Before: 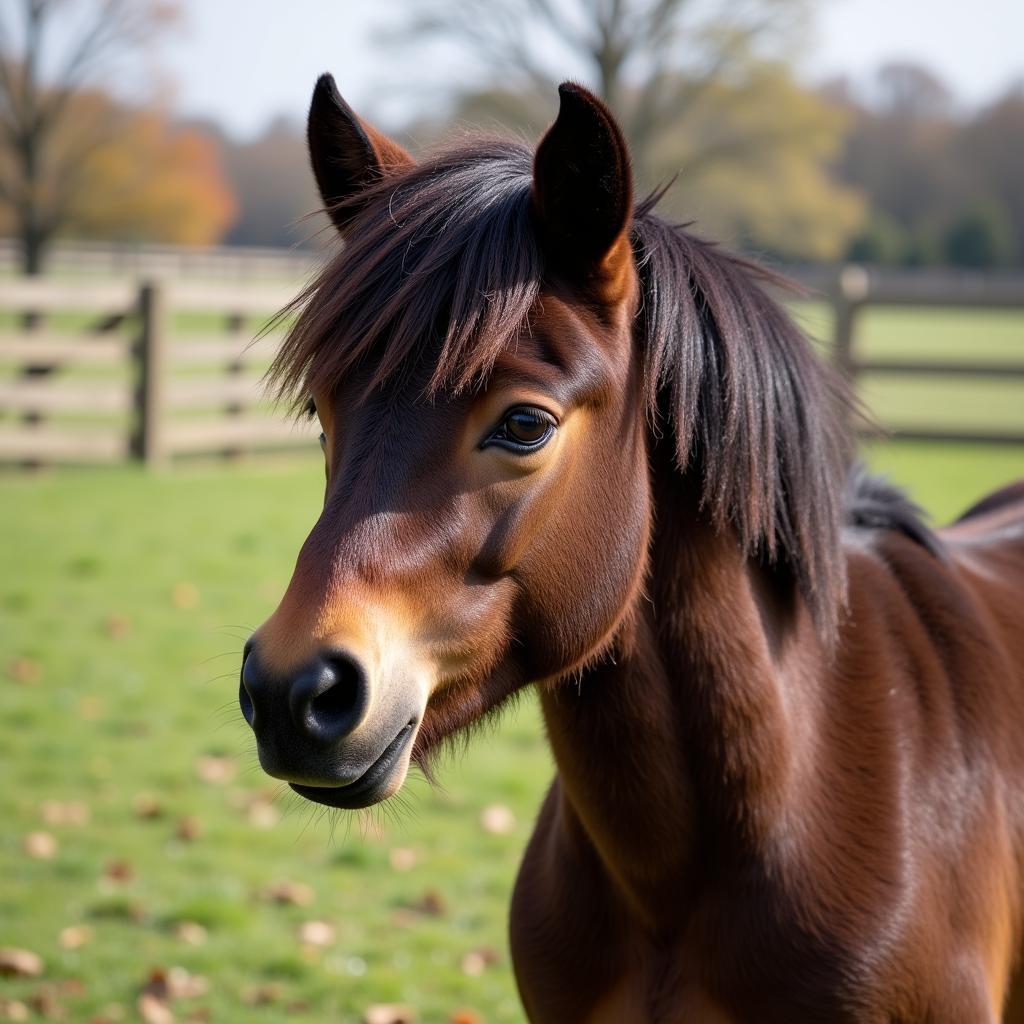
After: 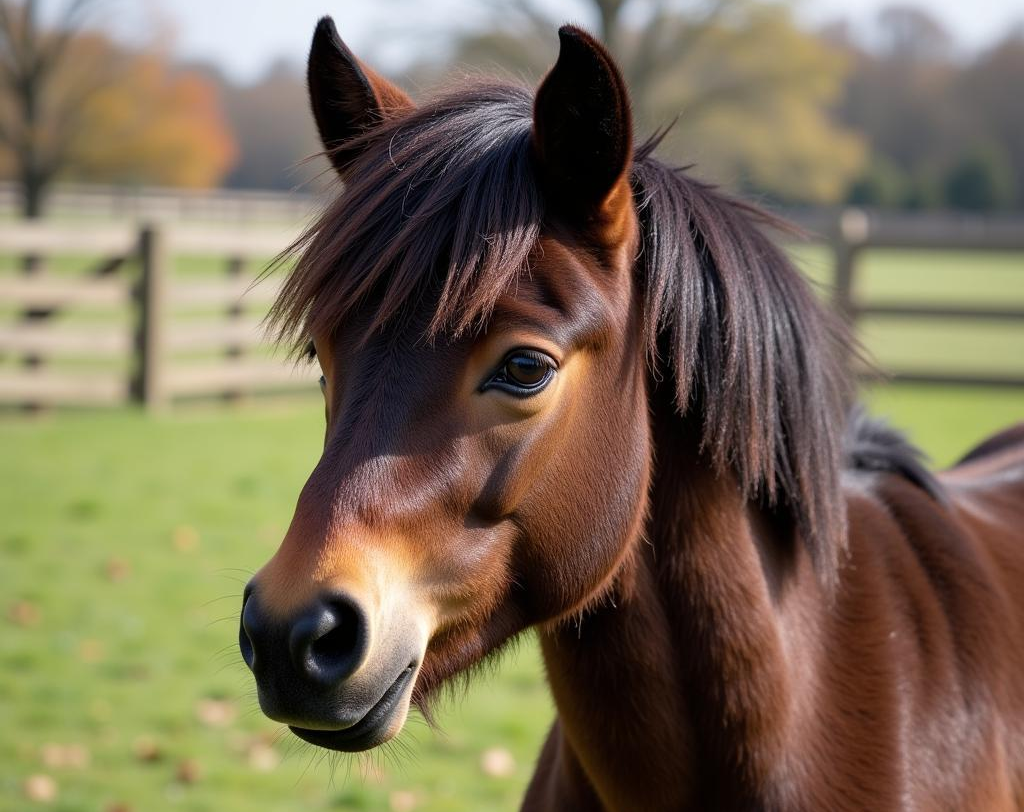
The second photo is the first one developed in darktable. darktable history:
crop and rotate: top 5.66%, bottom 15.001%
